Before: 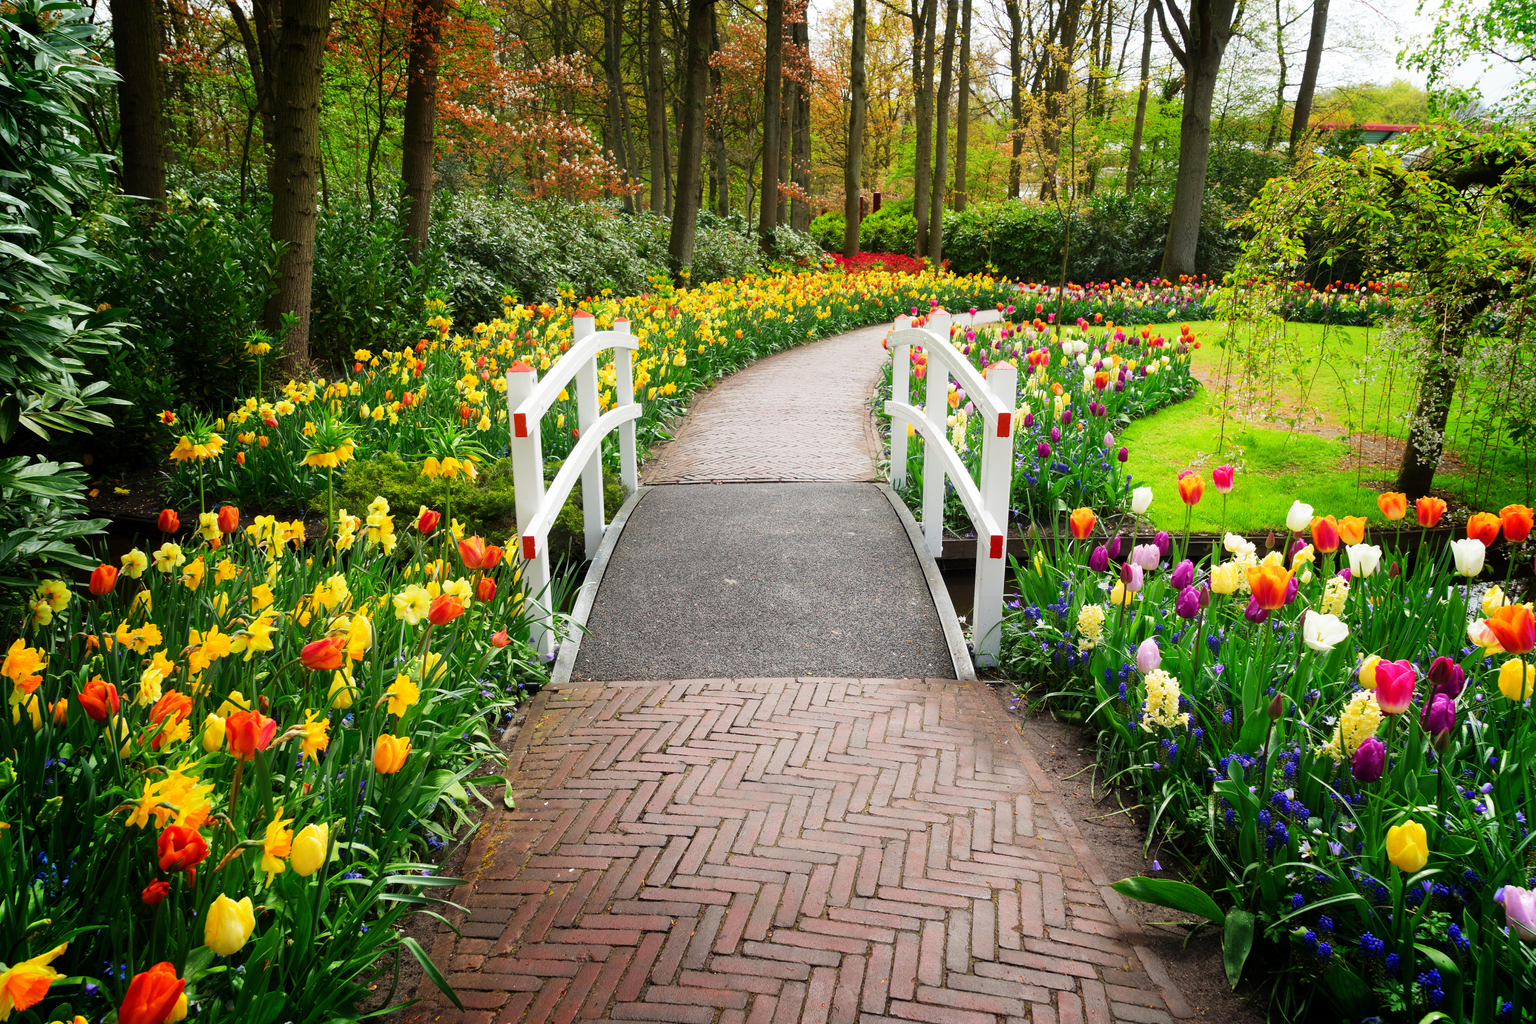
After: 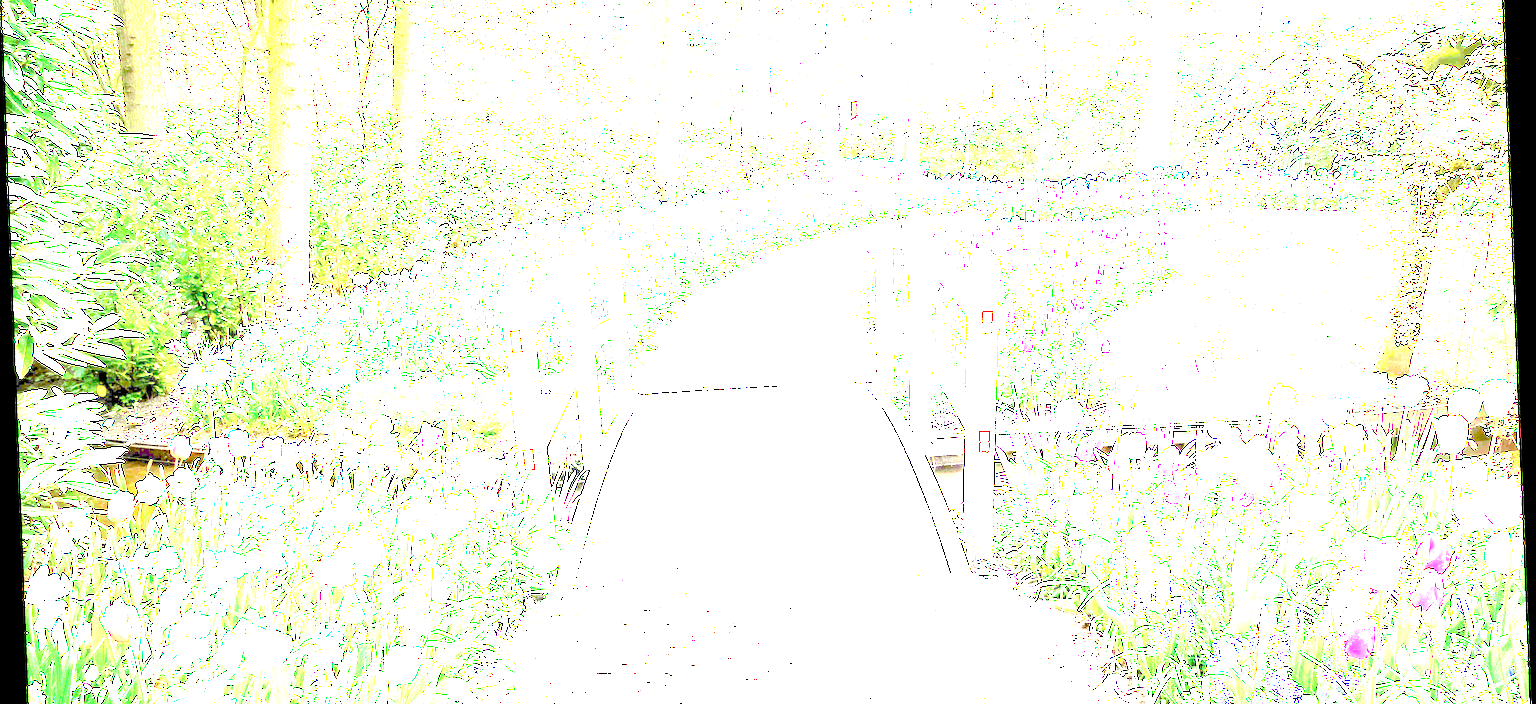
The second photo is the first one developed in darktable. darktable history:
crop: top 11.166%, bottom 22.168%
color balance rgb: perceptual saturation grading › global saturation 20%, perceptual saturation grading › highlights -25%, perceptual saturation grading › shadows 25%
rotate and perspective: rotation -2.22°, lens shift (horizontal) -0.022, automatic cropping off
exposure: exposure 8 EV, compensate highlight preservation false
